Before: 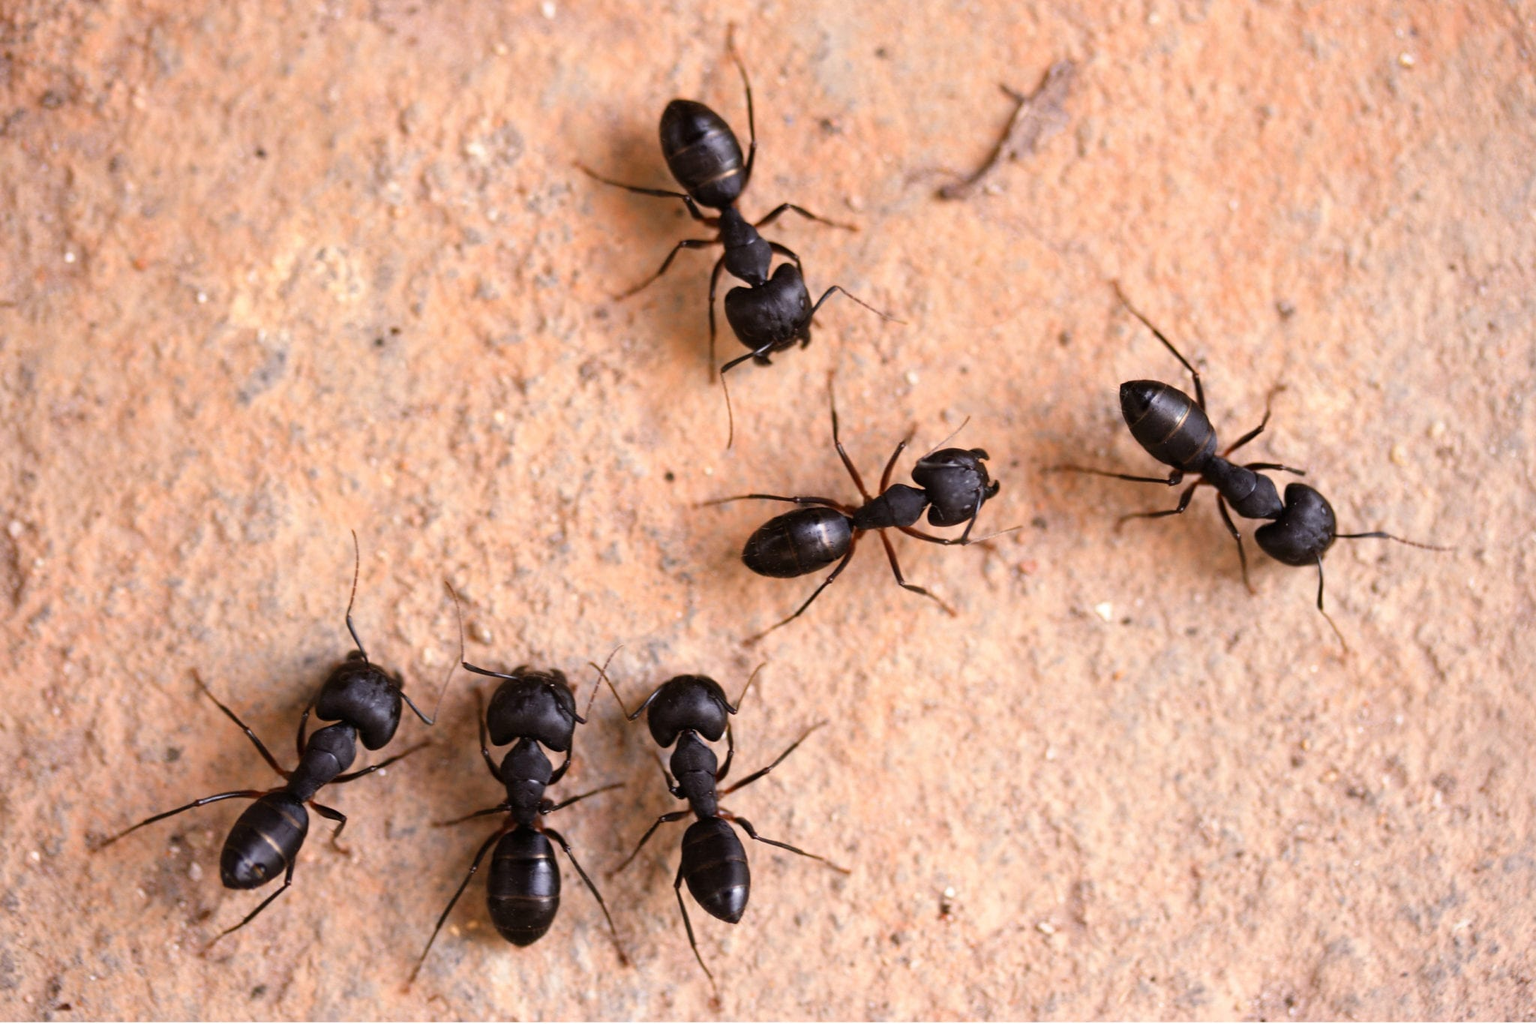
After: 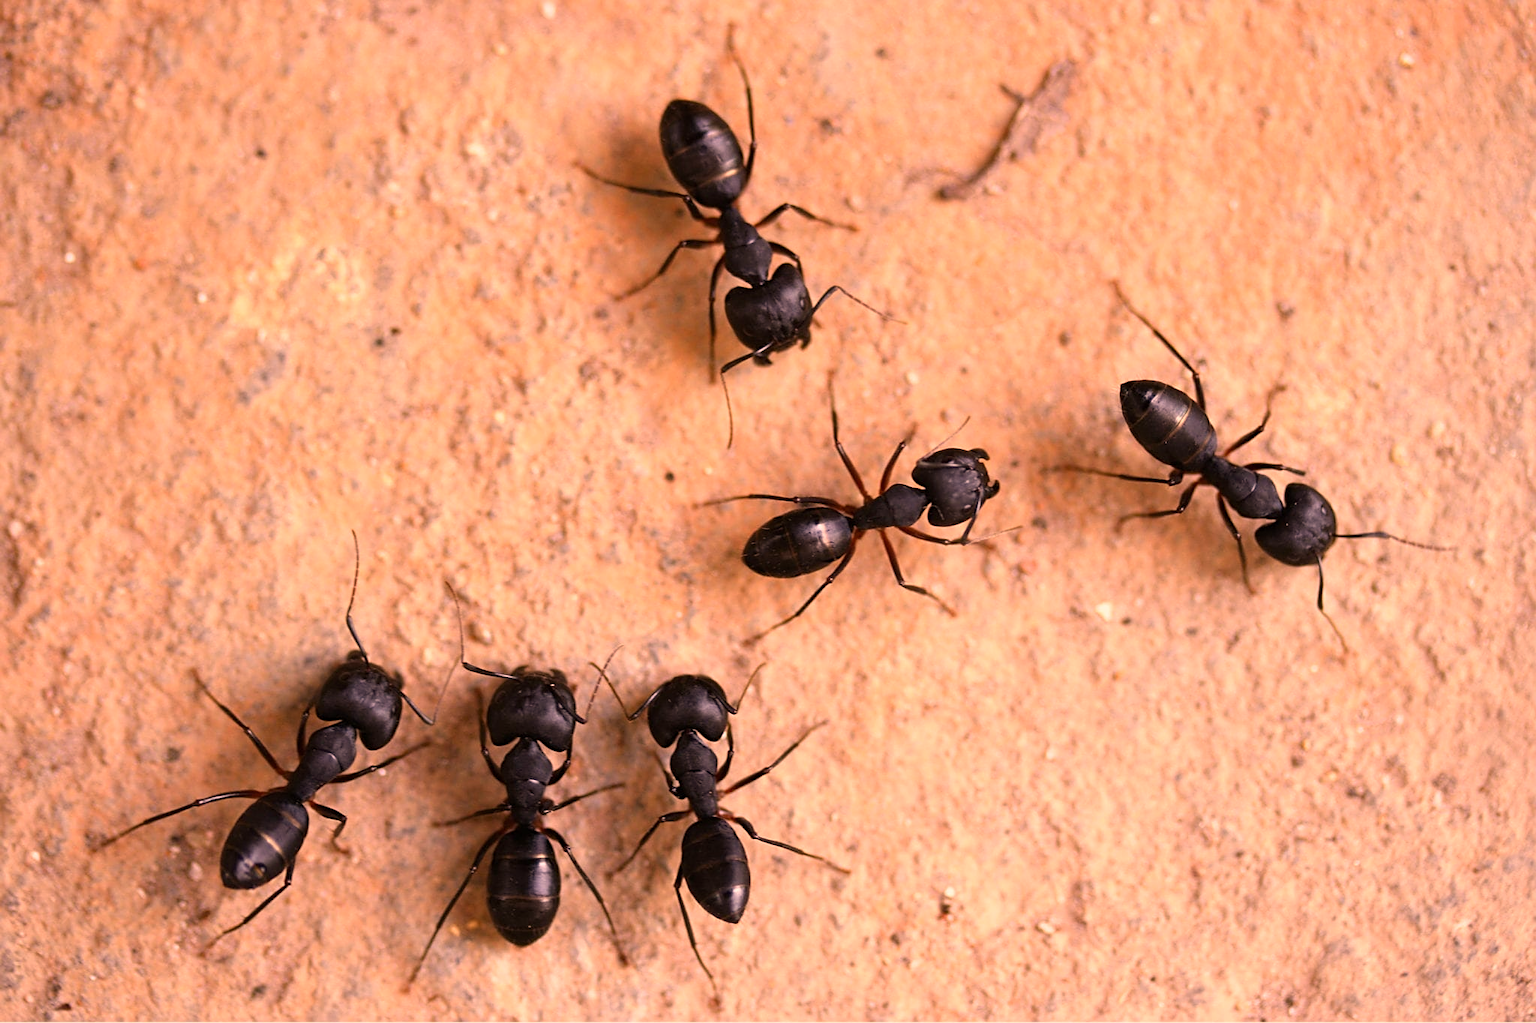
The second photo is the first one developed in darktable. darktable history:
sharpen: on, module defaults
color correction: highlights a* 17.88, highlights b* 18.79
